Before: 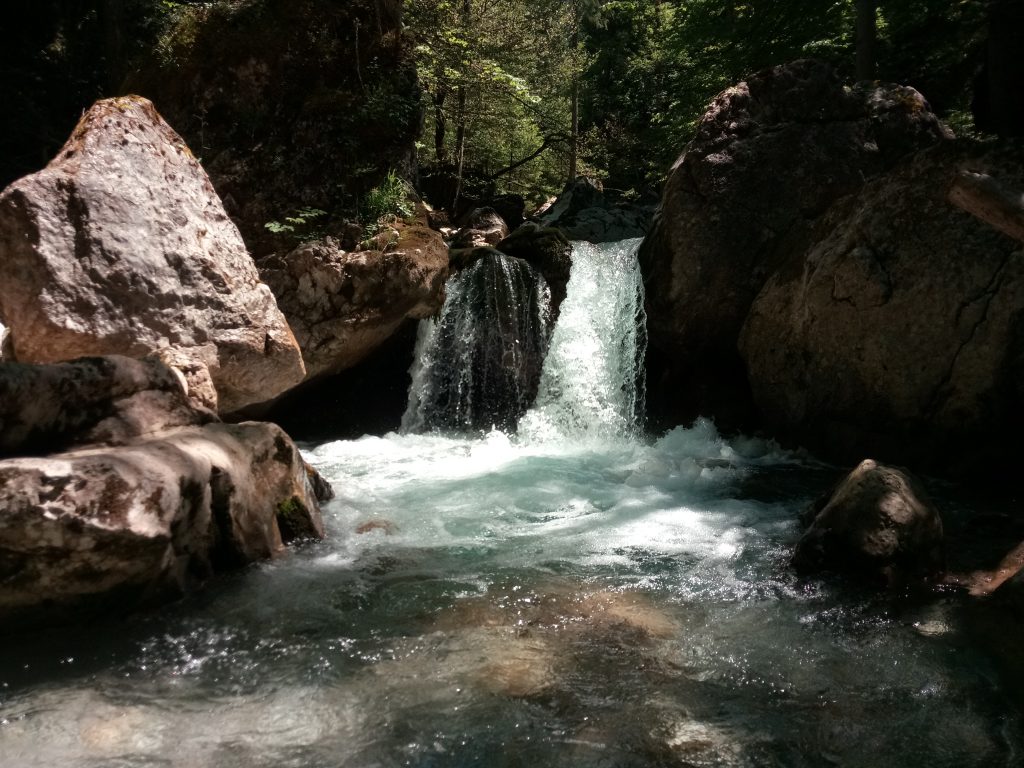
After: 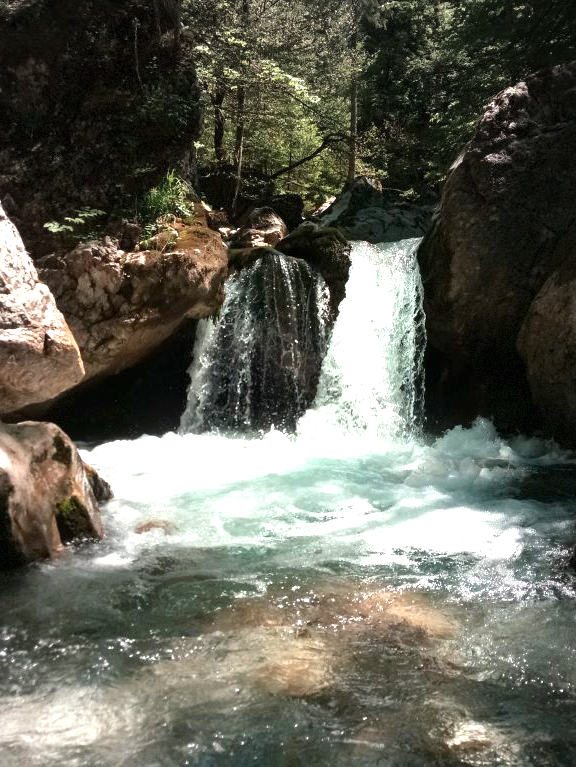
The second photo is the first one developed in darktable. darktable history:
vignetting: fall-off radius 69.36%, brightness -0.157, center (-0.025, 0.399), automatic ratio true, dithering 8-bit output
crop: left 21.596%, right 22.143%, bottom 0.011%
exposure: black level correction 0, exposure 1.106 EV, compensate exposure bias true, compensate highlight preservation false
